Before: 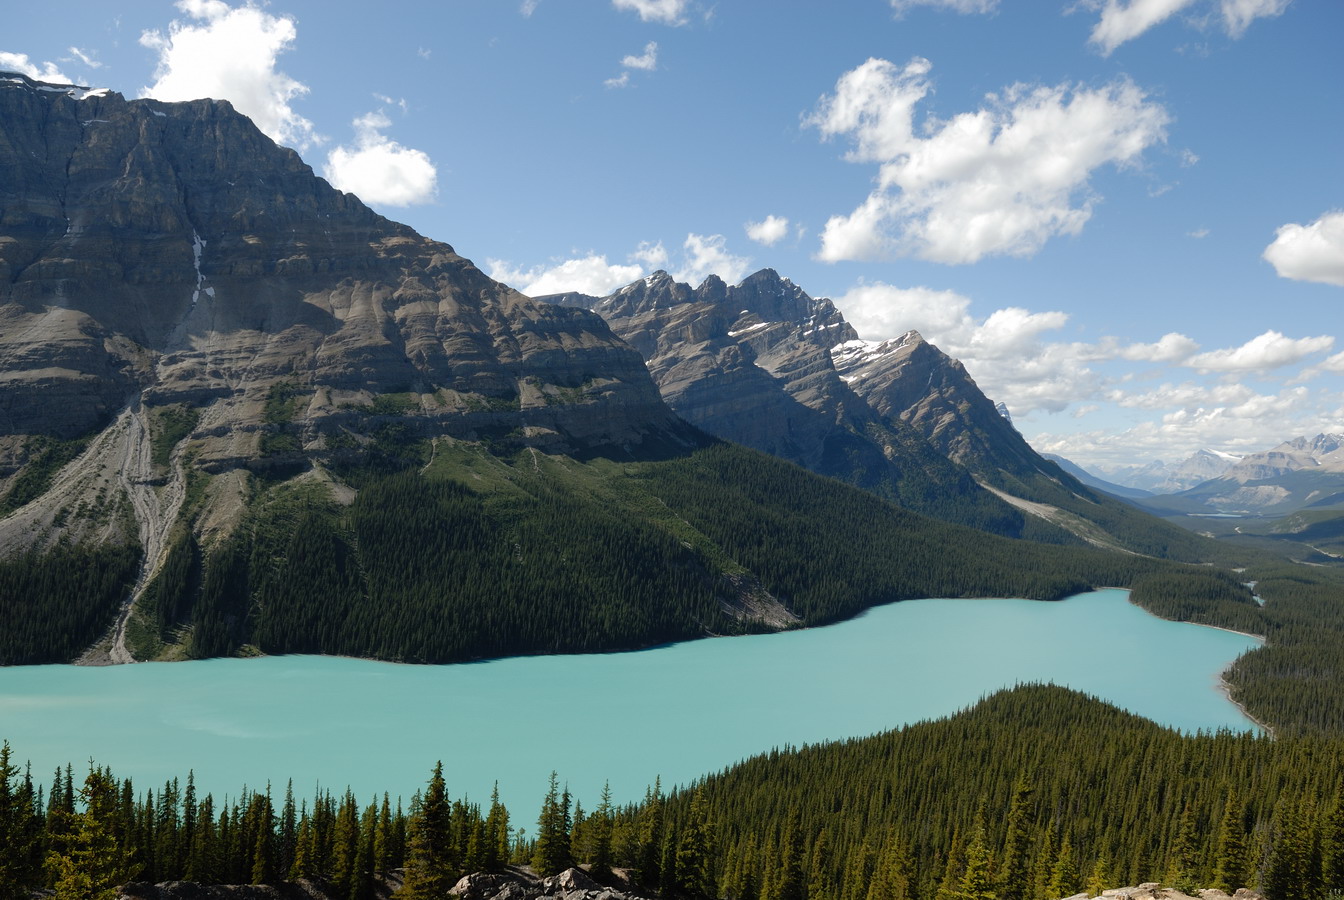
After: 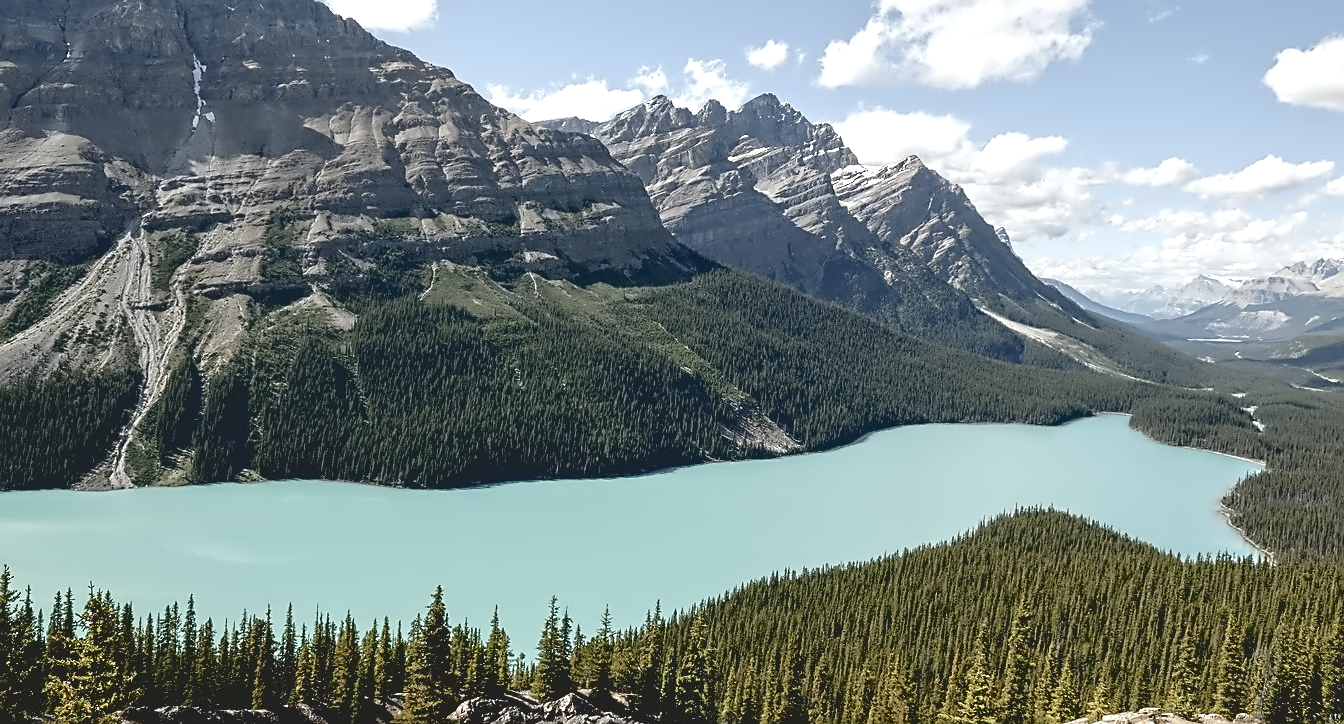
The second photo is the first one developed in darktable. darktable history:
contrast brightness saturation: contrast -0.259, saturation -0.434
tone equalizer: edges refinement/feathering 500, mask exposure compensation -1.57 EV, preserve details no
exposure: black level correction 0.01, exposure 1 EV, compensate highlight preservation false
sharpen: on, module defaults
contrast equalizer: y [[0.5, 0.542, 0.583, 0.625, 0.667, 0.708], [0.5 ×6], [0.5 ×6], [0, 0.033, 0.067, 0.1, 0.133, 0.167], [0, 0.05, 0.1, 0.15, 0.2, 0.25]]
crop and rotate: top 19.491%
